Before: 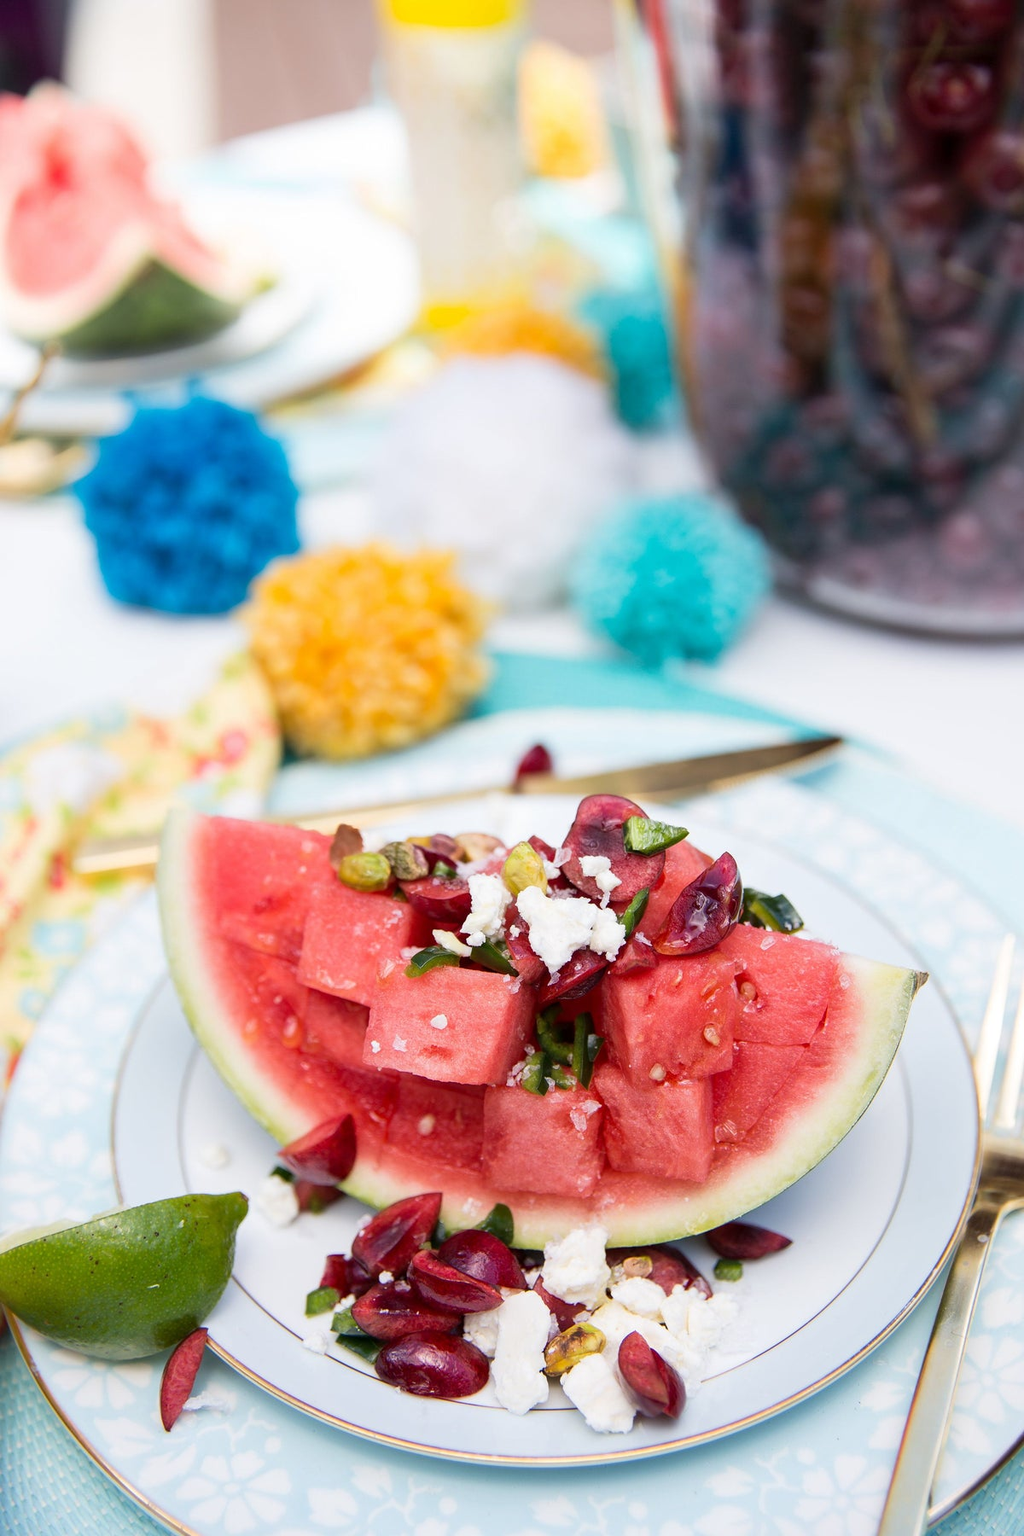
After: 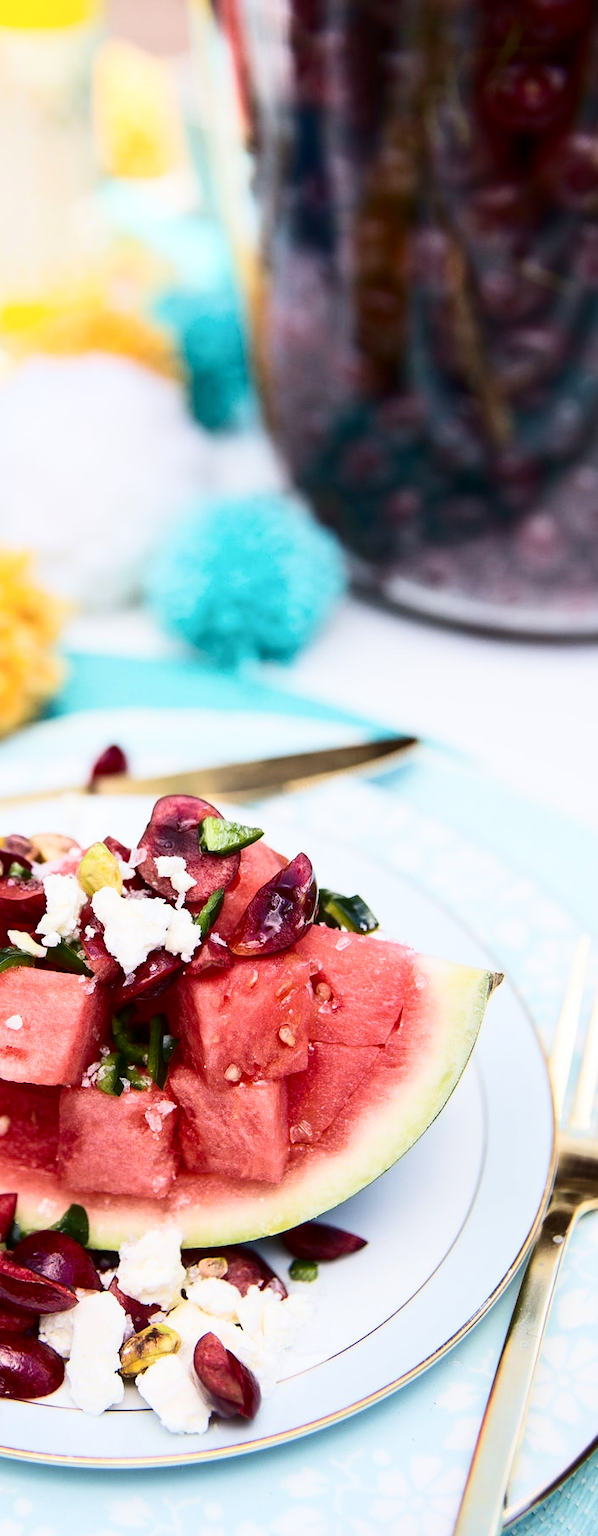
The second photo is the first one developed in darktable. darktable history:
crop: left 41.534%
velvia: strength 10.67%
contrast brightness saturation: contrast 0.292
